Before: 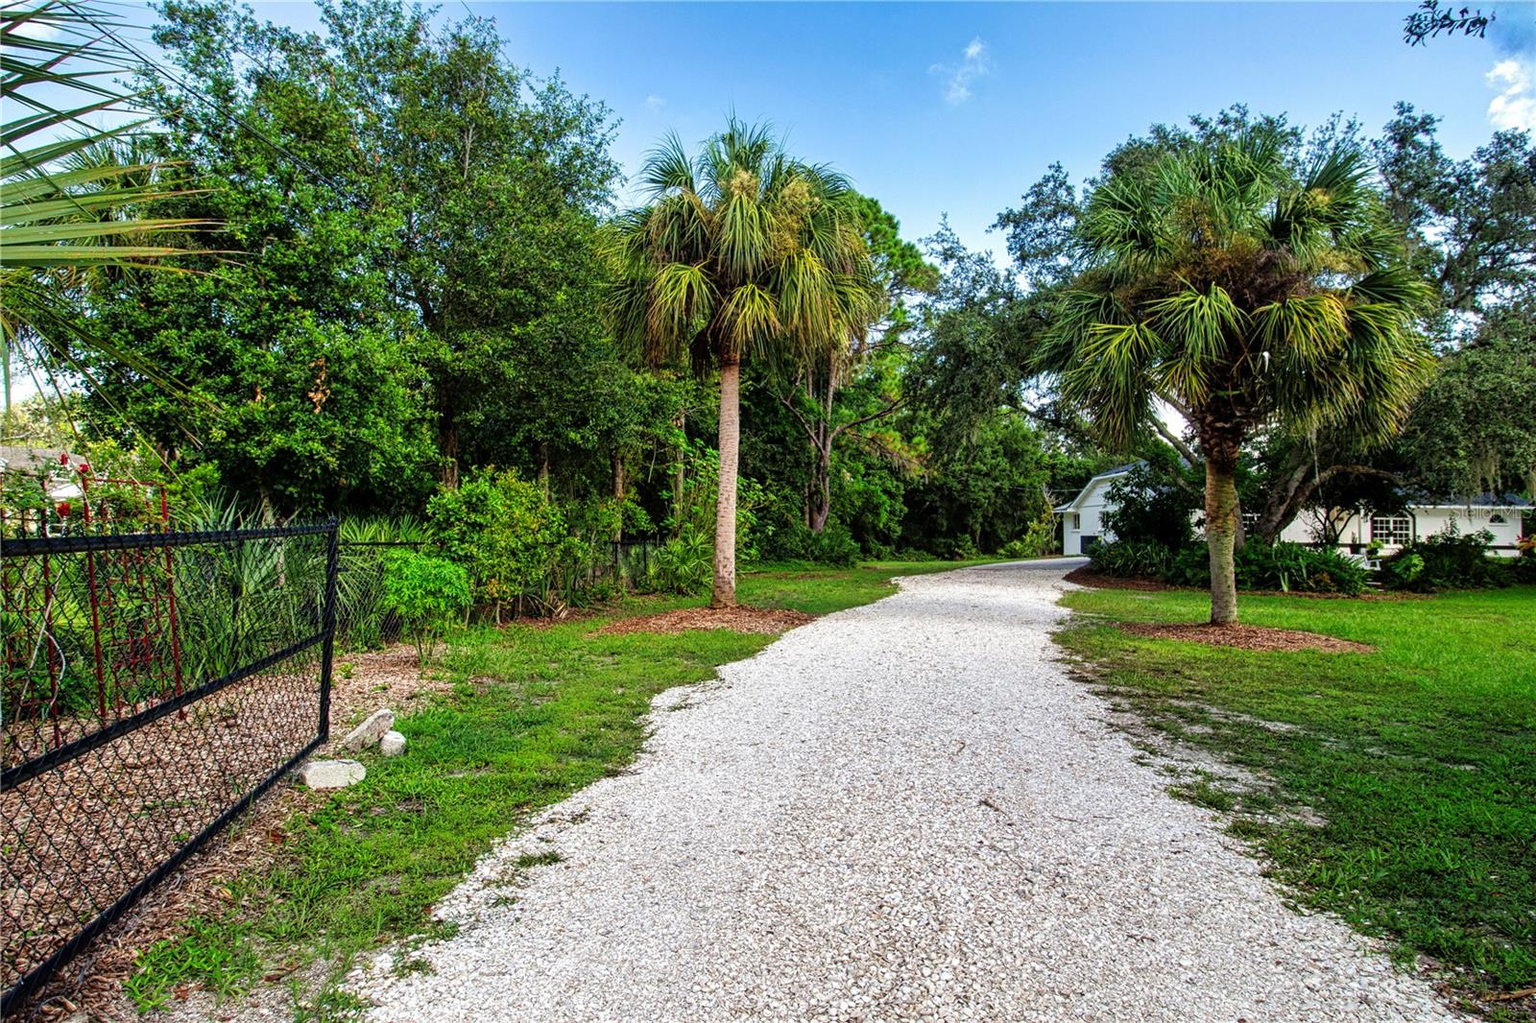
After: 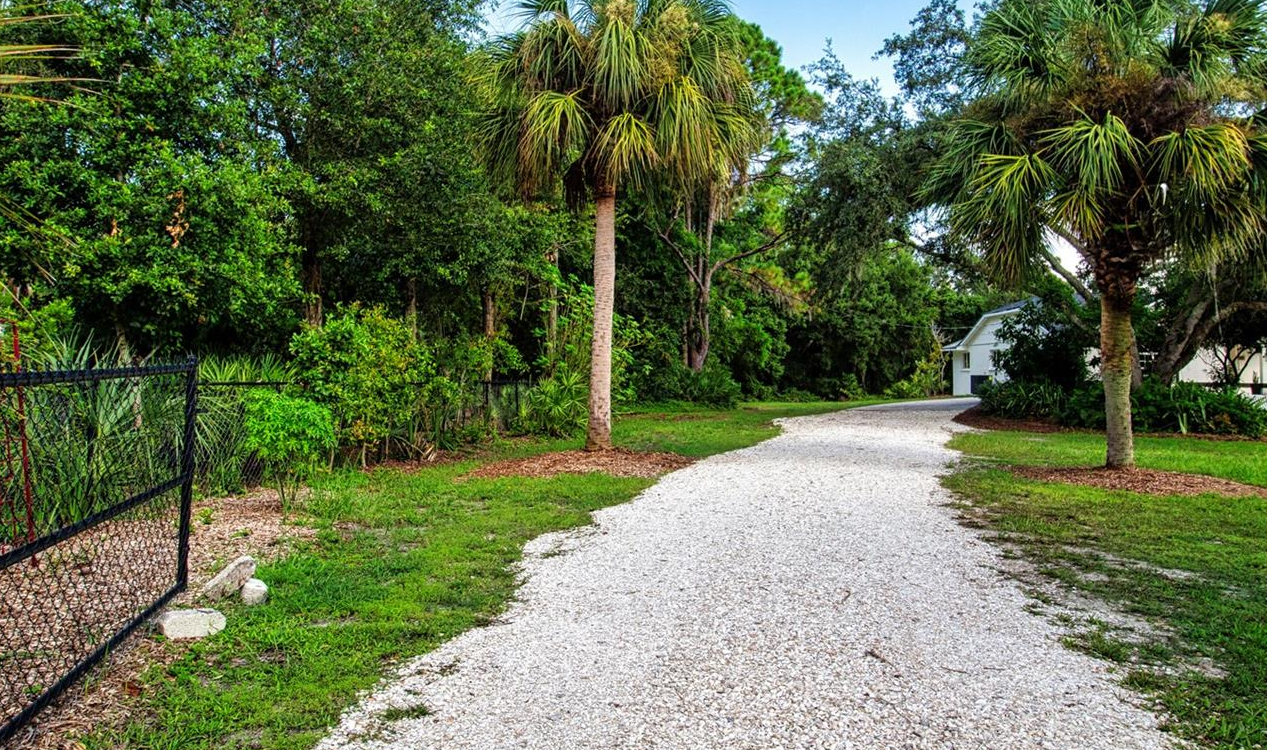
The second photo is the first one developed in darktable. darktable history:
crop: left 9.689%, top 17.173%, right 11.098%, bottom 12.383%
